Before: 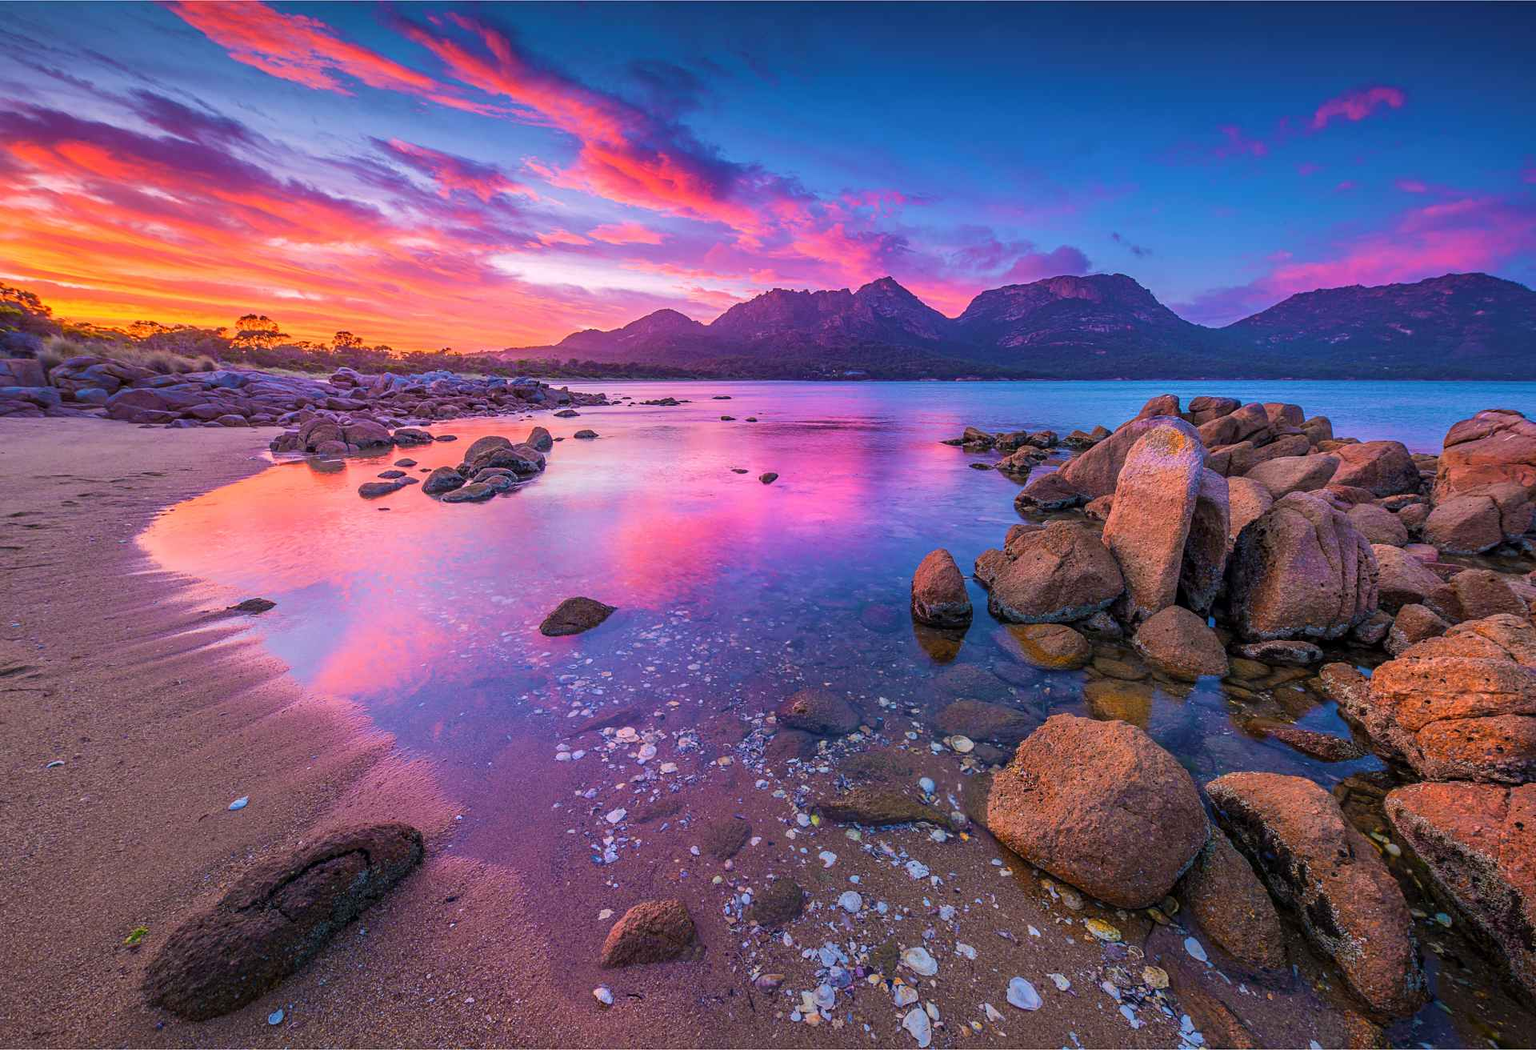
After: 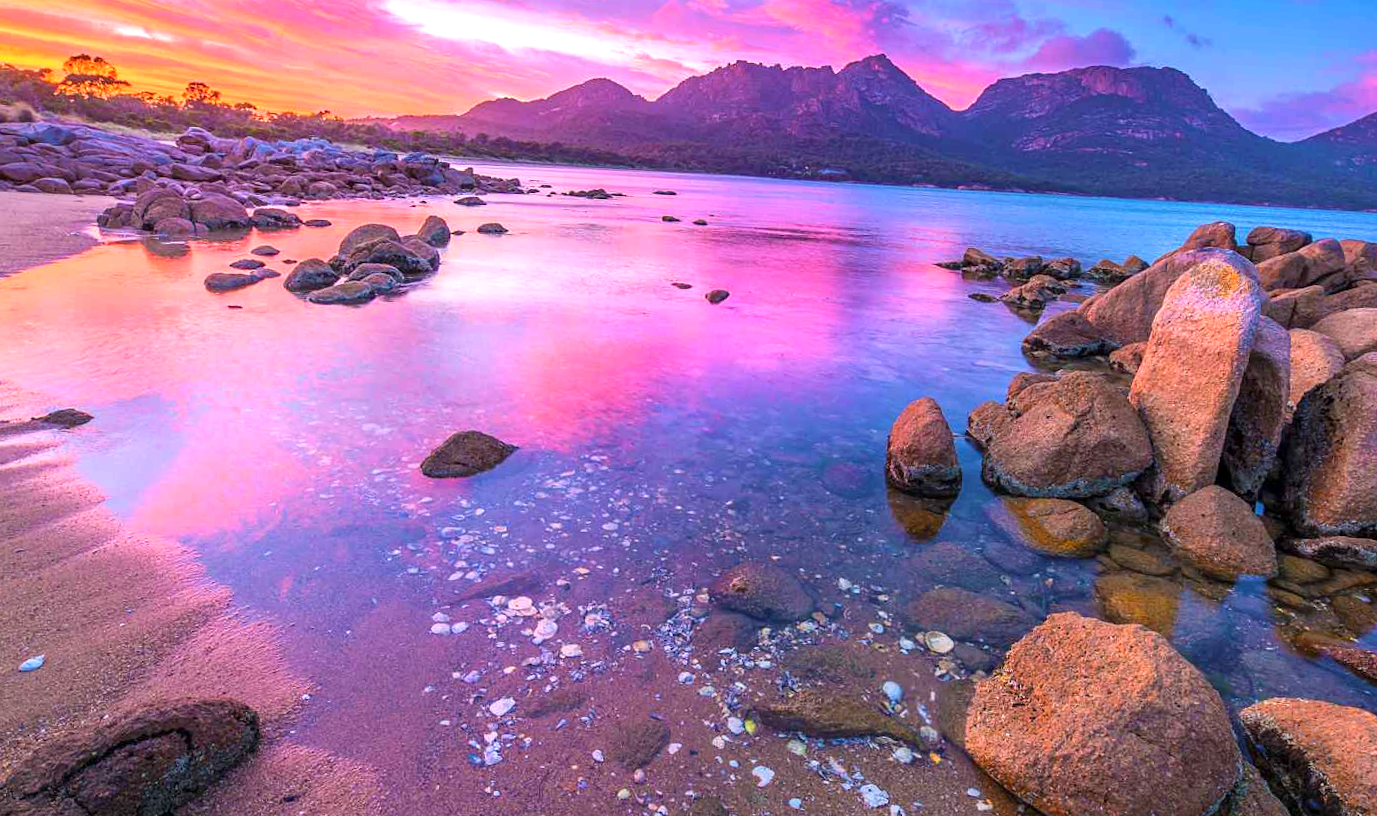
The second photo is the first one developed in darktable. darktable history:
exposure: exposure 0.648 EV, compensate highlight preservation false
crop and rotate: angle -3.37°, left 9.79%, top 20.73%, right 12.42%, bottom 11.82%
